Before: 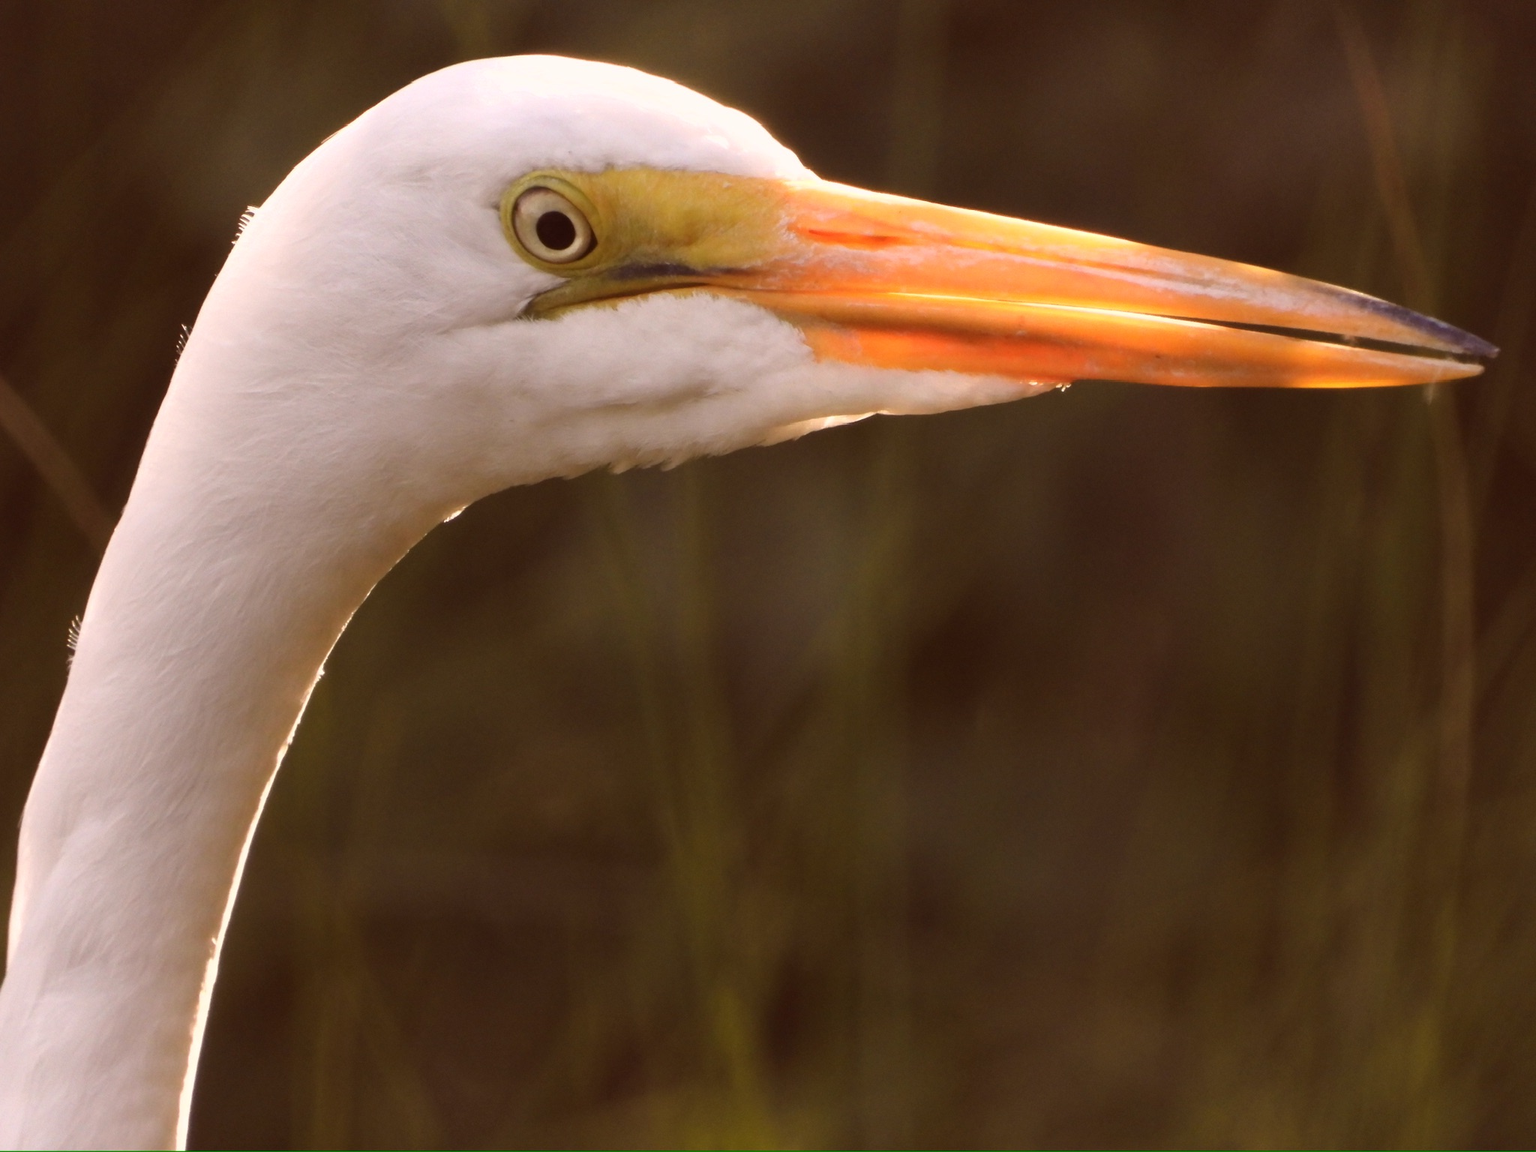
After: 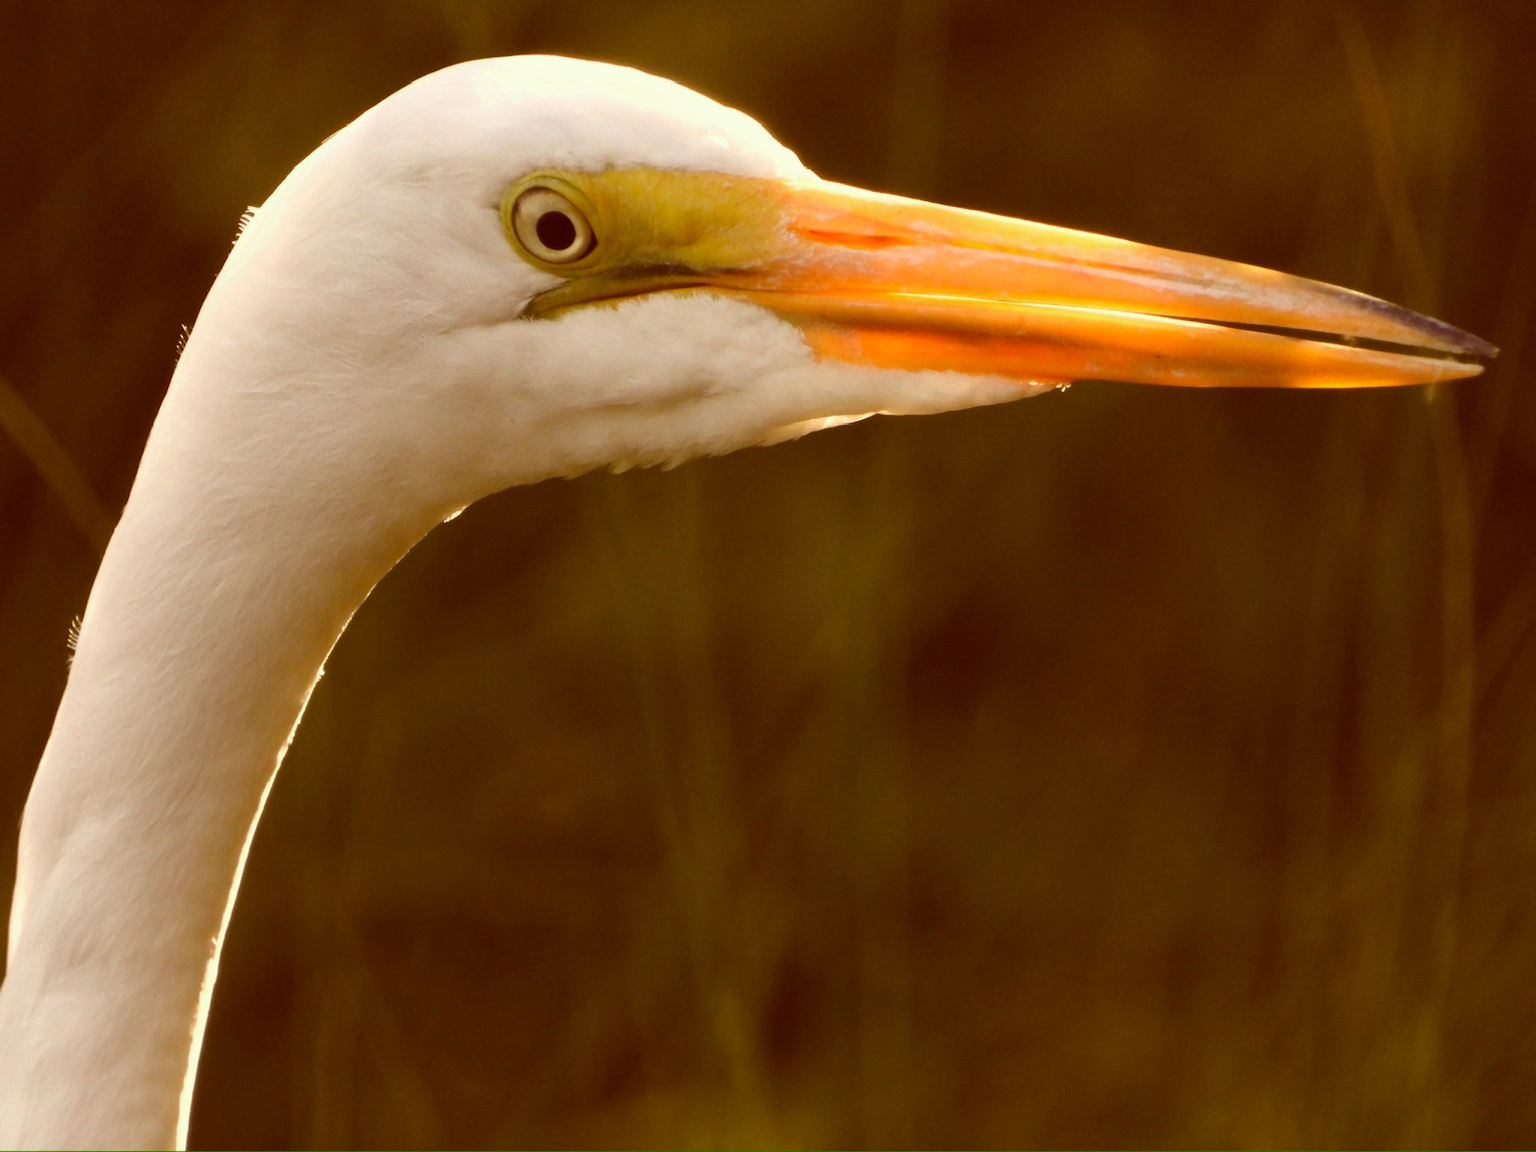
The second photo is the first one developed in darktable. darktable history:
color correction: highlights a* -6.31, highlights b* 9.22, shadows a* 10.68, shadows b* 23.85
